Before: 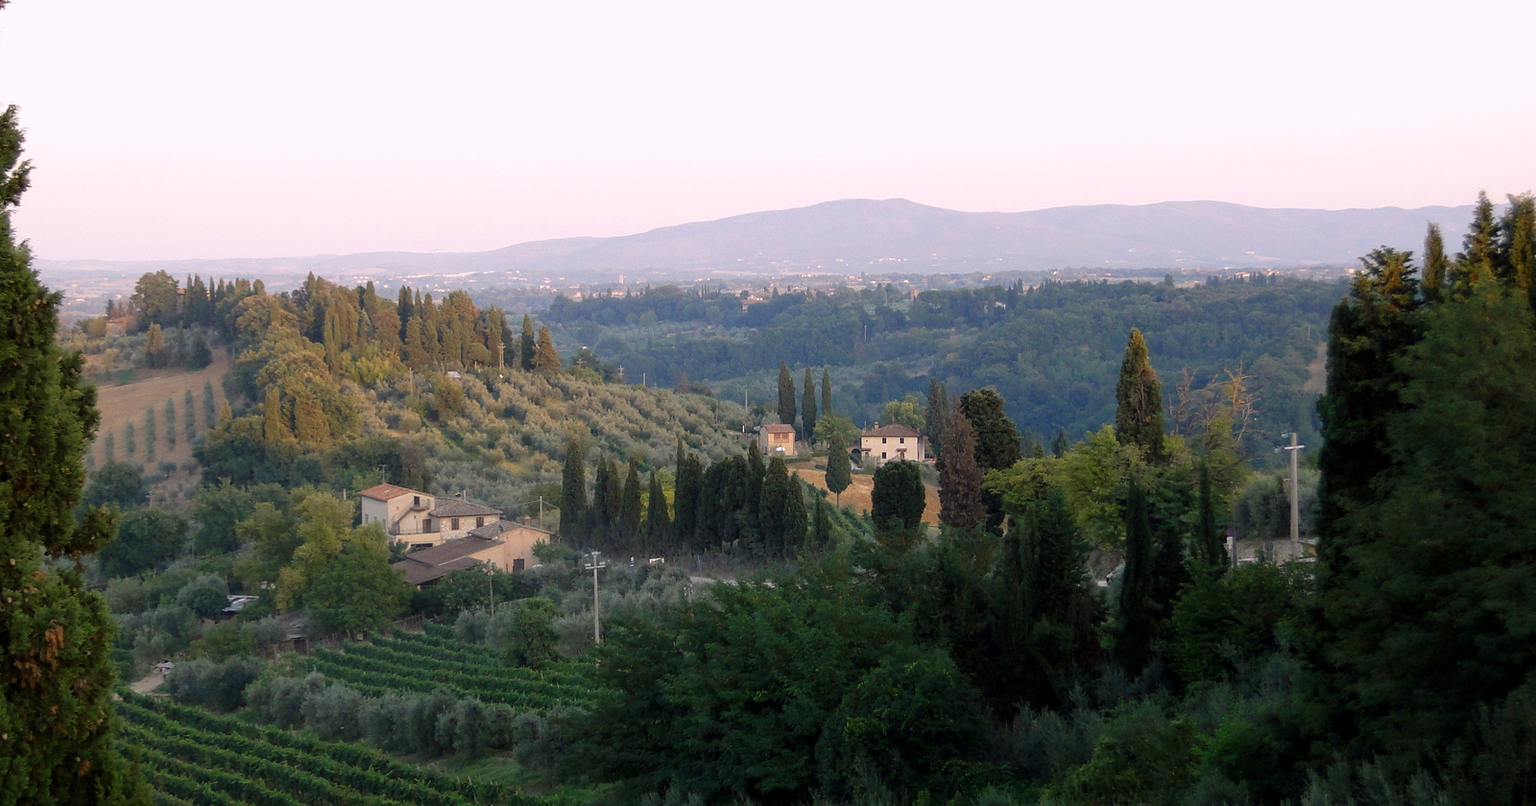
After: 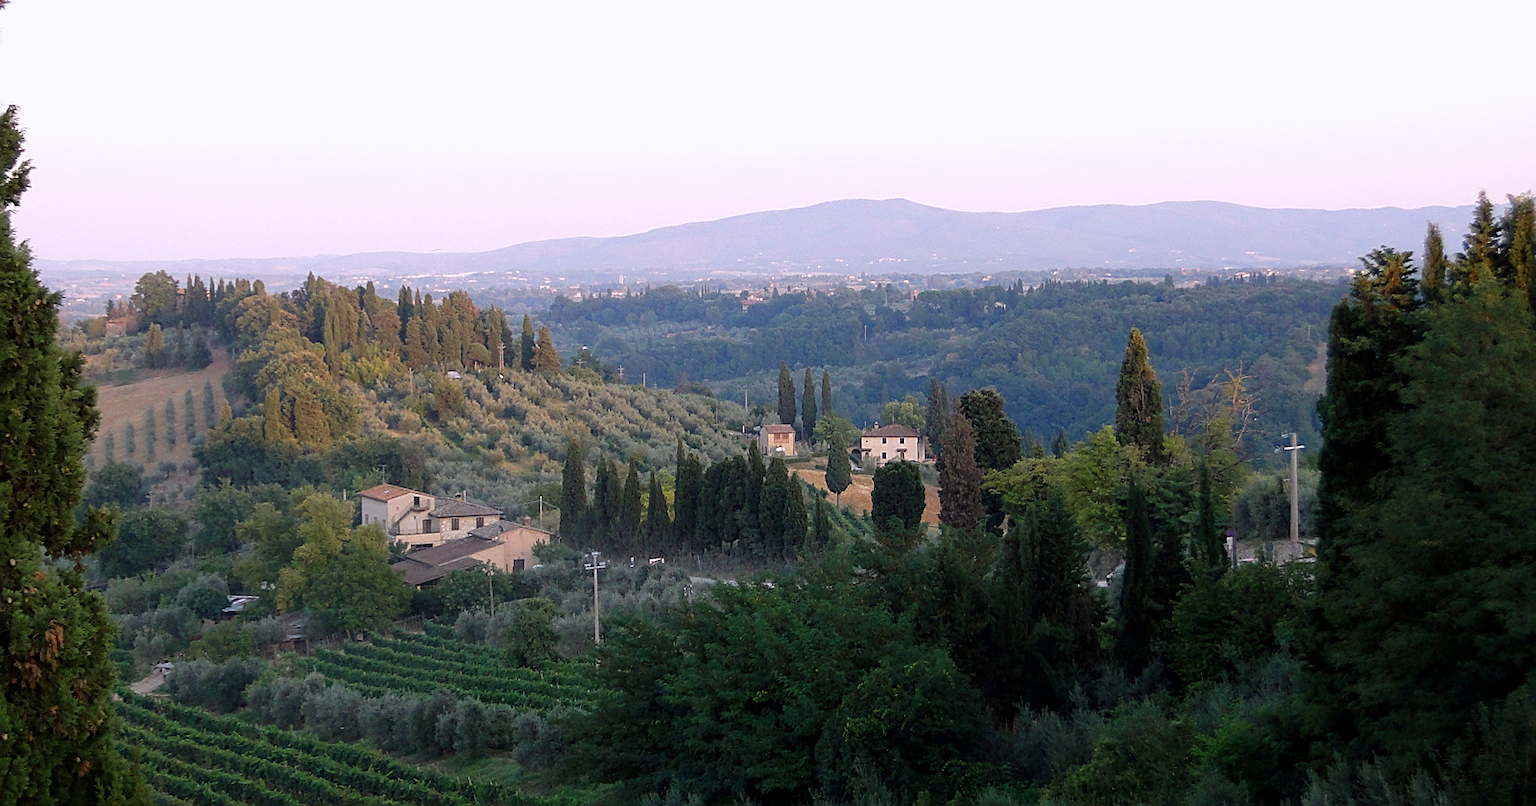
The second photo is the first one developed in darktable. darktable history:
sharpen: on, module defaults
exposure: compensate highlight preservation false
color calibration: gray › normalize channels true, illuminant as shot in camera, x 0.358, y 0.373, temperature 4628.91 K, gamut compression 0.007
